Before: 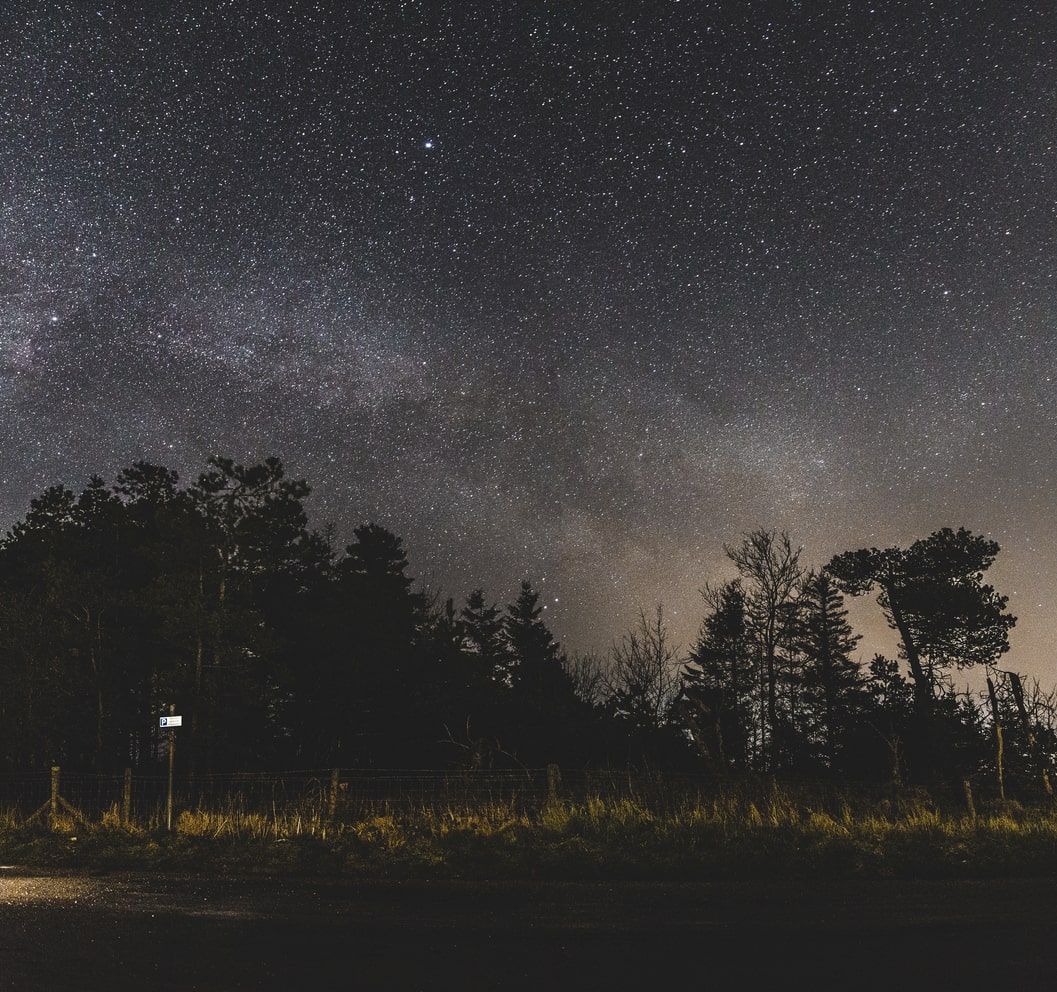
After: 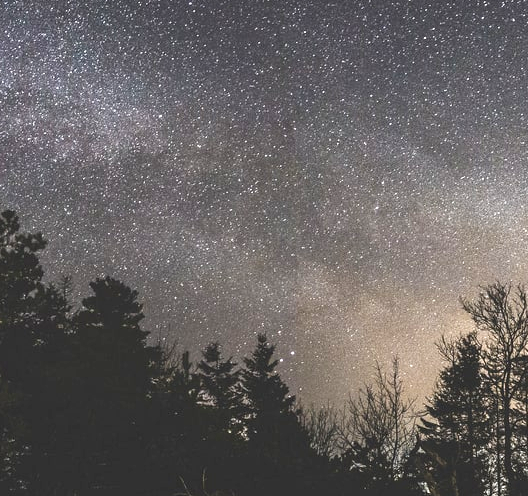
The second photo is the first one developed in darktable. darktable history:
exposure: black level correction 0, exposure 1.2 EV, compensate exposure bias true, compensate highlight preservation false
crop: left 25%, top 25%, right 25%, bottom 25%
